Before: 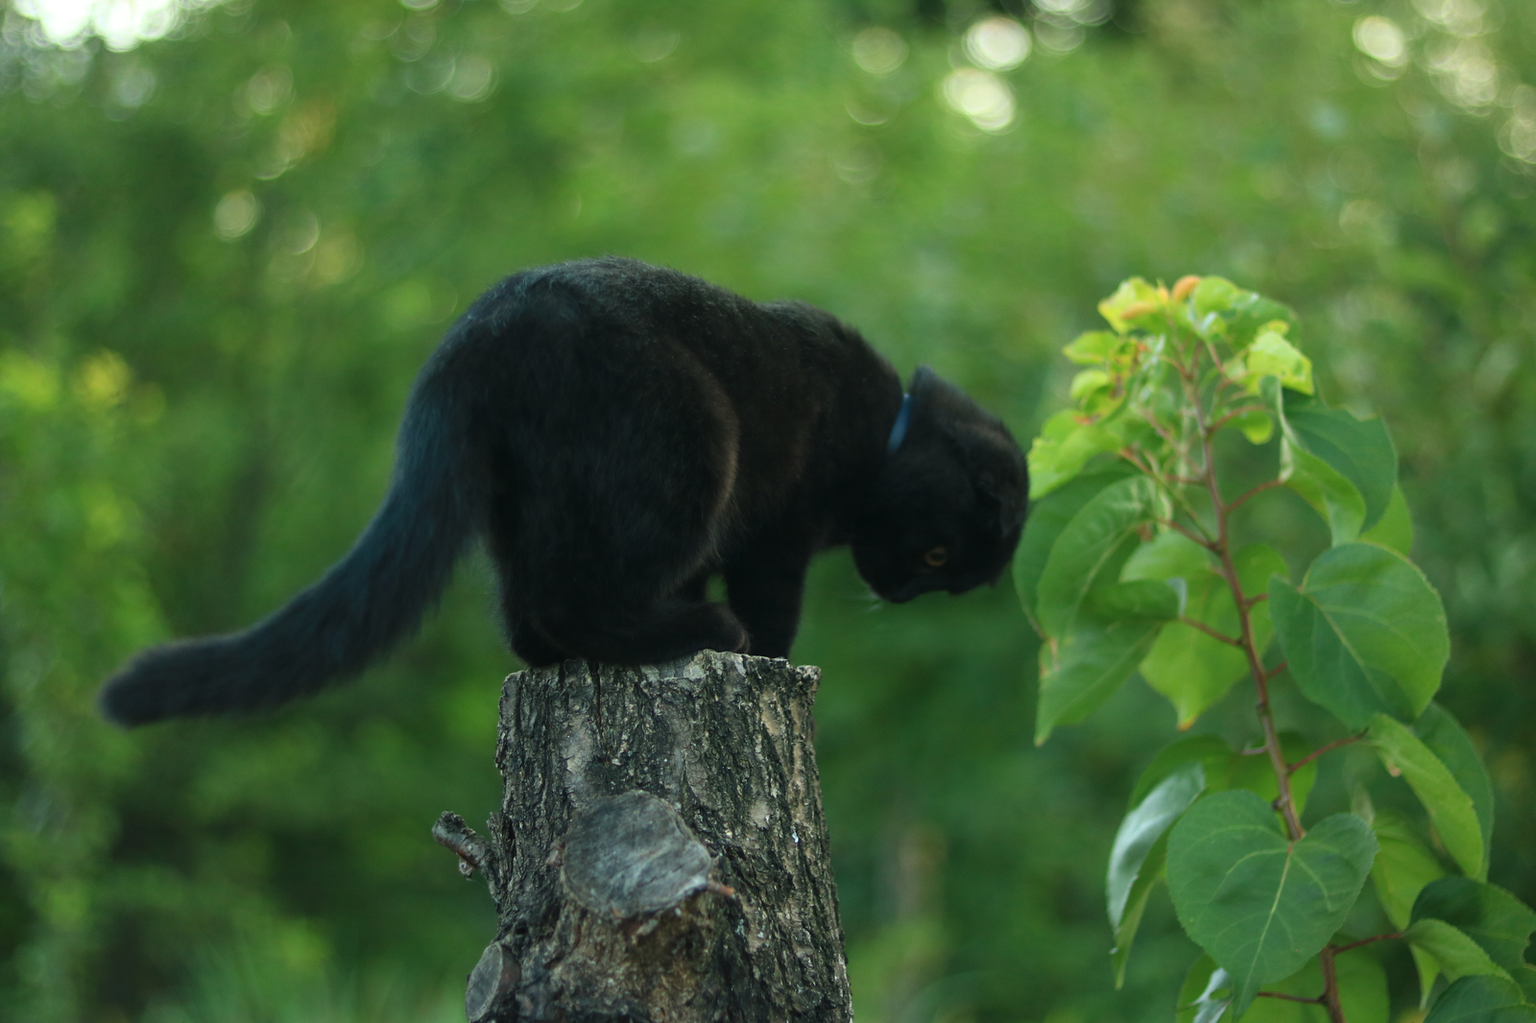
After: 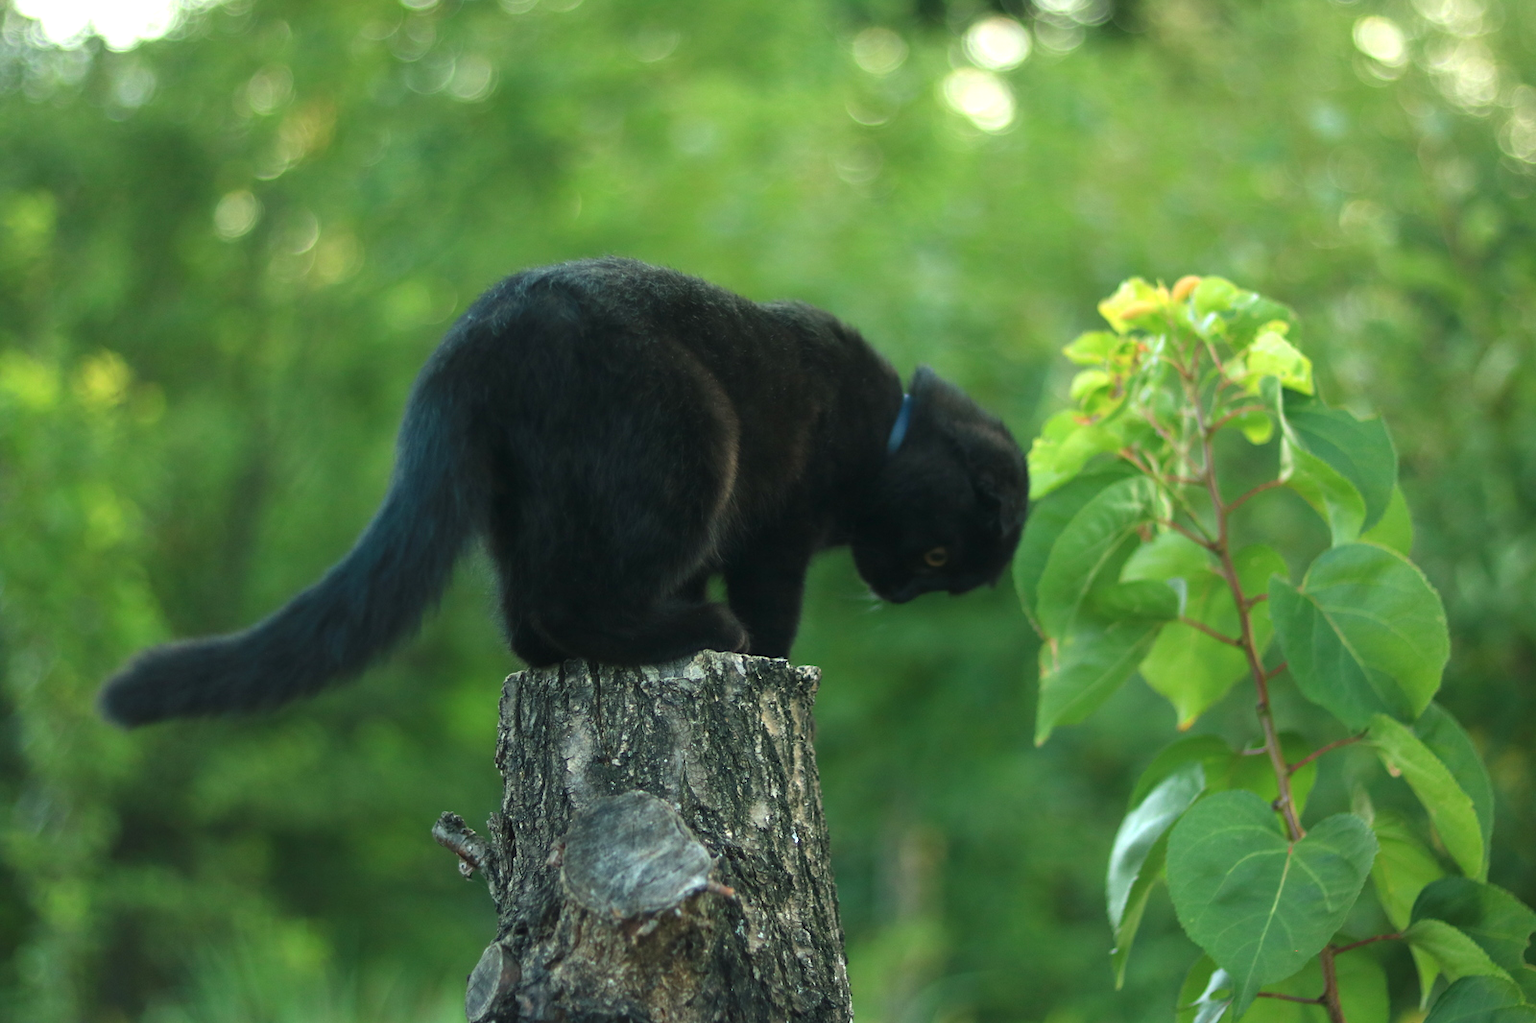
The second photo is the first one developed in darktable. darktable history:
exposure: exposure 0.6 EV, compensate exposure bias true, compensate highlight preservation false
